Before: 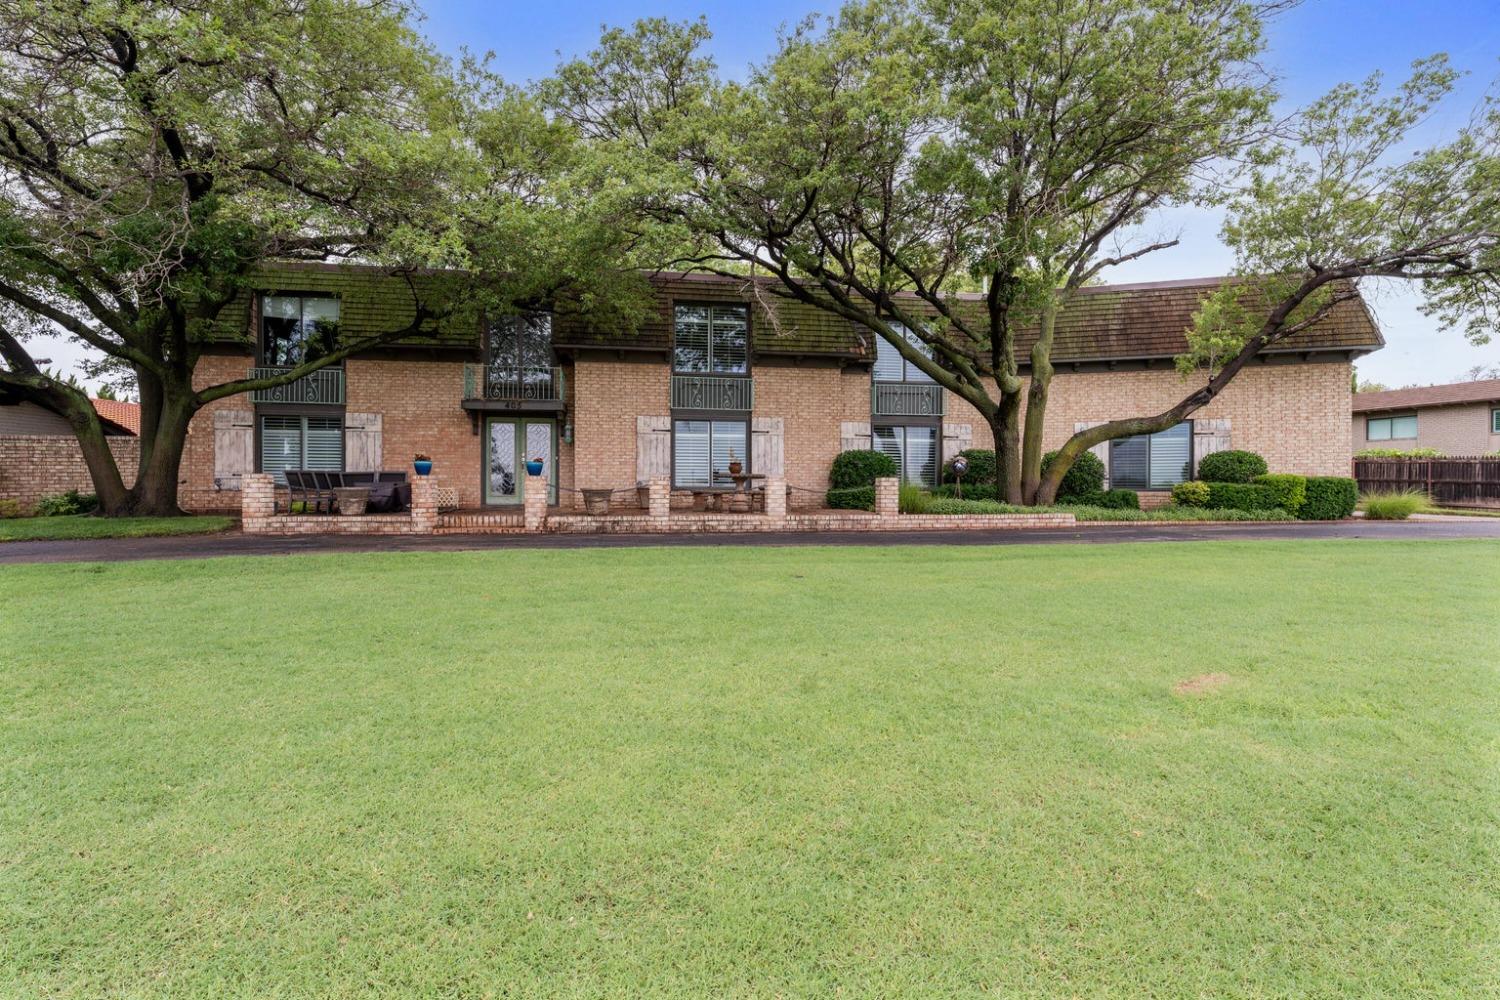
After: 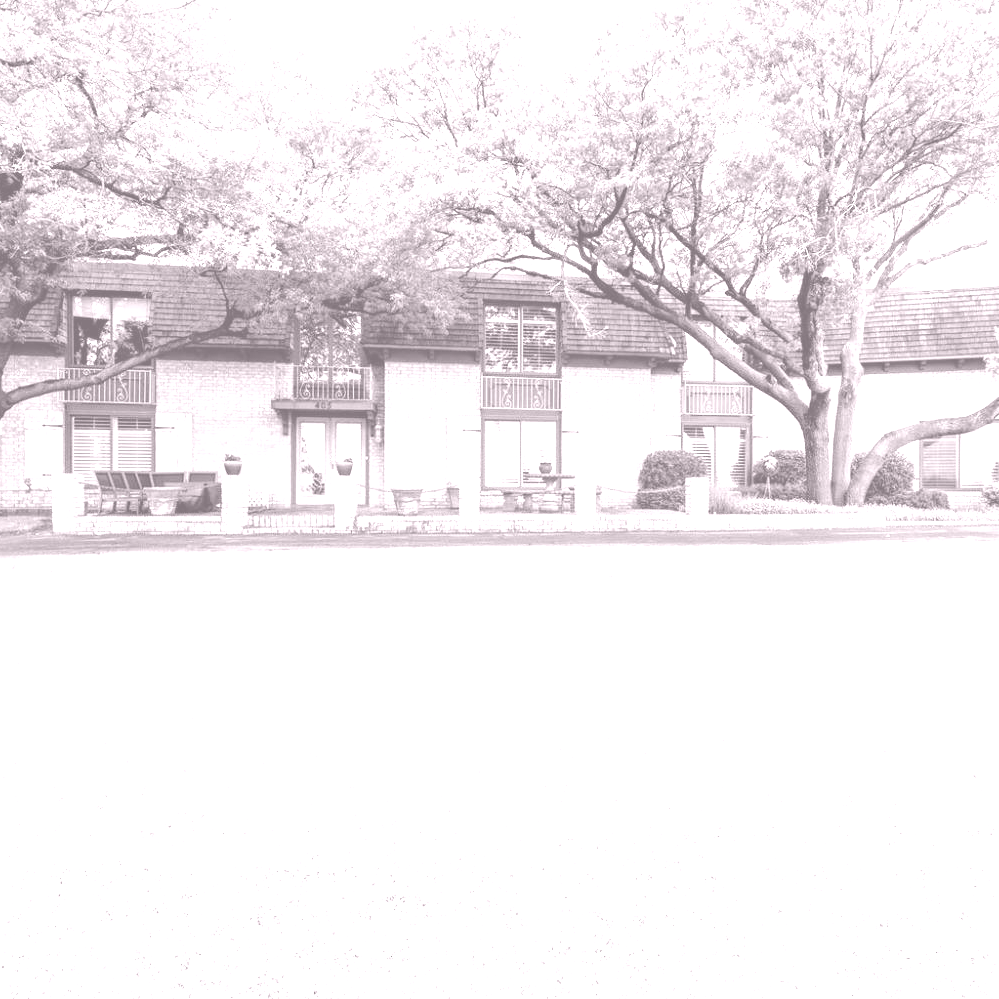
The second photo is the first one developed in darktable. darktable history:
base curve: preserve colors none
exposure: exposure 0.77 EV, compensate highlight preservation false
crop and rotate: left 12.673%, right 20.66%
colorize: hue 25.2°, saturation 83%, source mix 82%, lightness 79%, version 1
